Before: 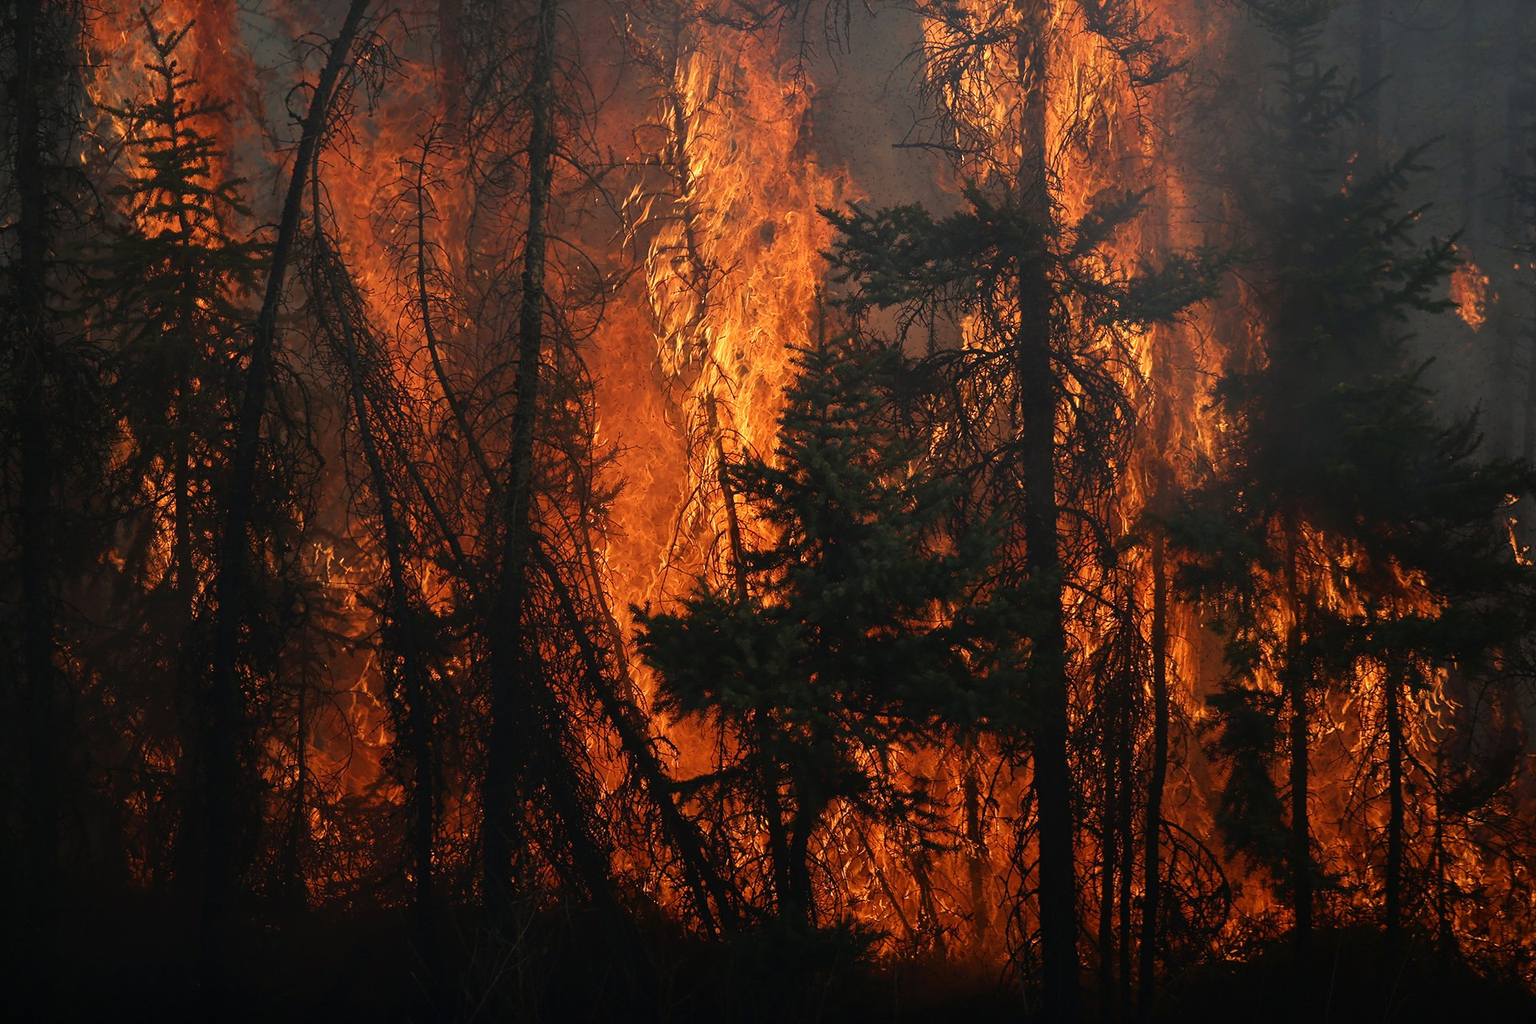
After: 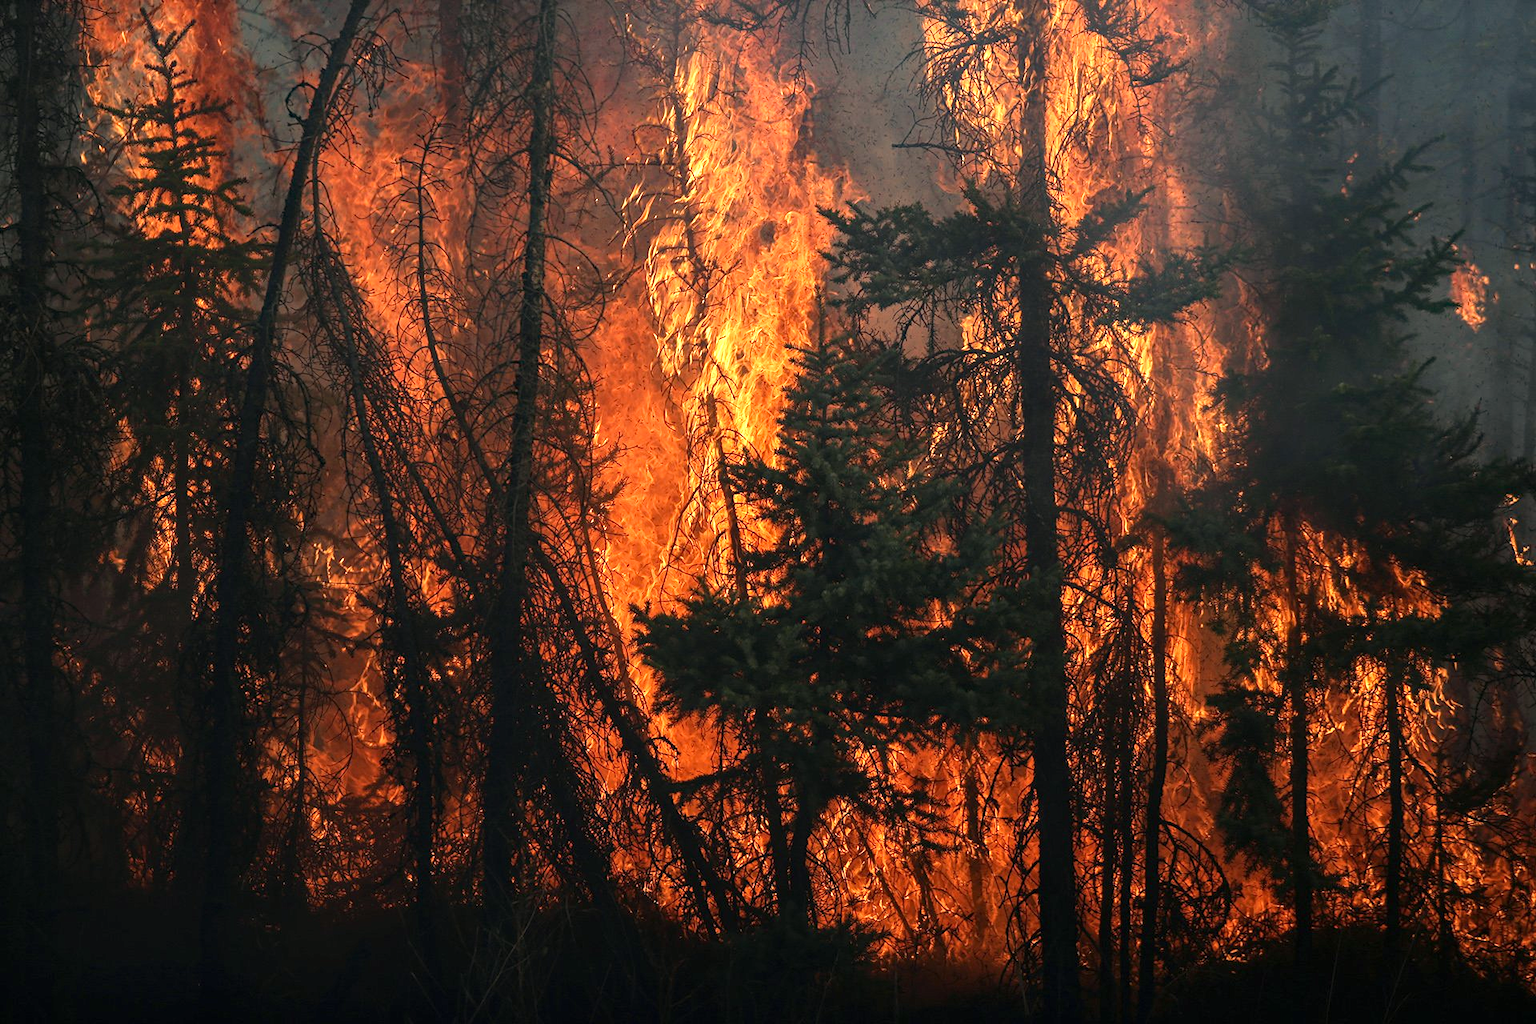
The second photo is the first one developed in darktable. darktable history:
haze removal: adaptive false
exposure: black level correction 0, exposure 0.697 EV, compensate highlight preservation false
local contrast: on, module defaults
contrast brightness saturation: contrast 0.053
